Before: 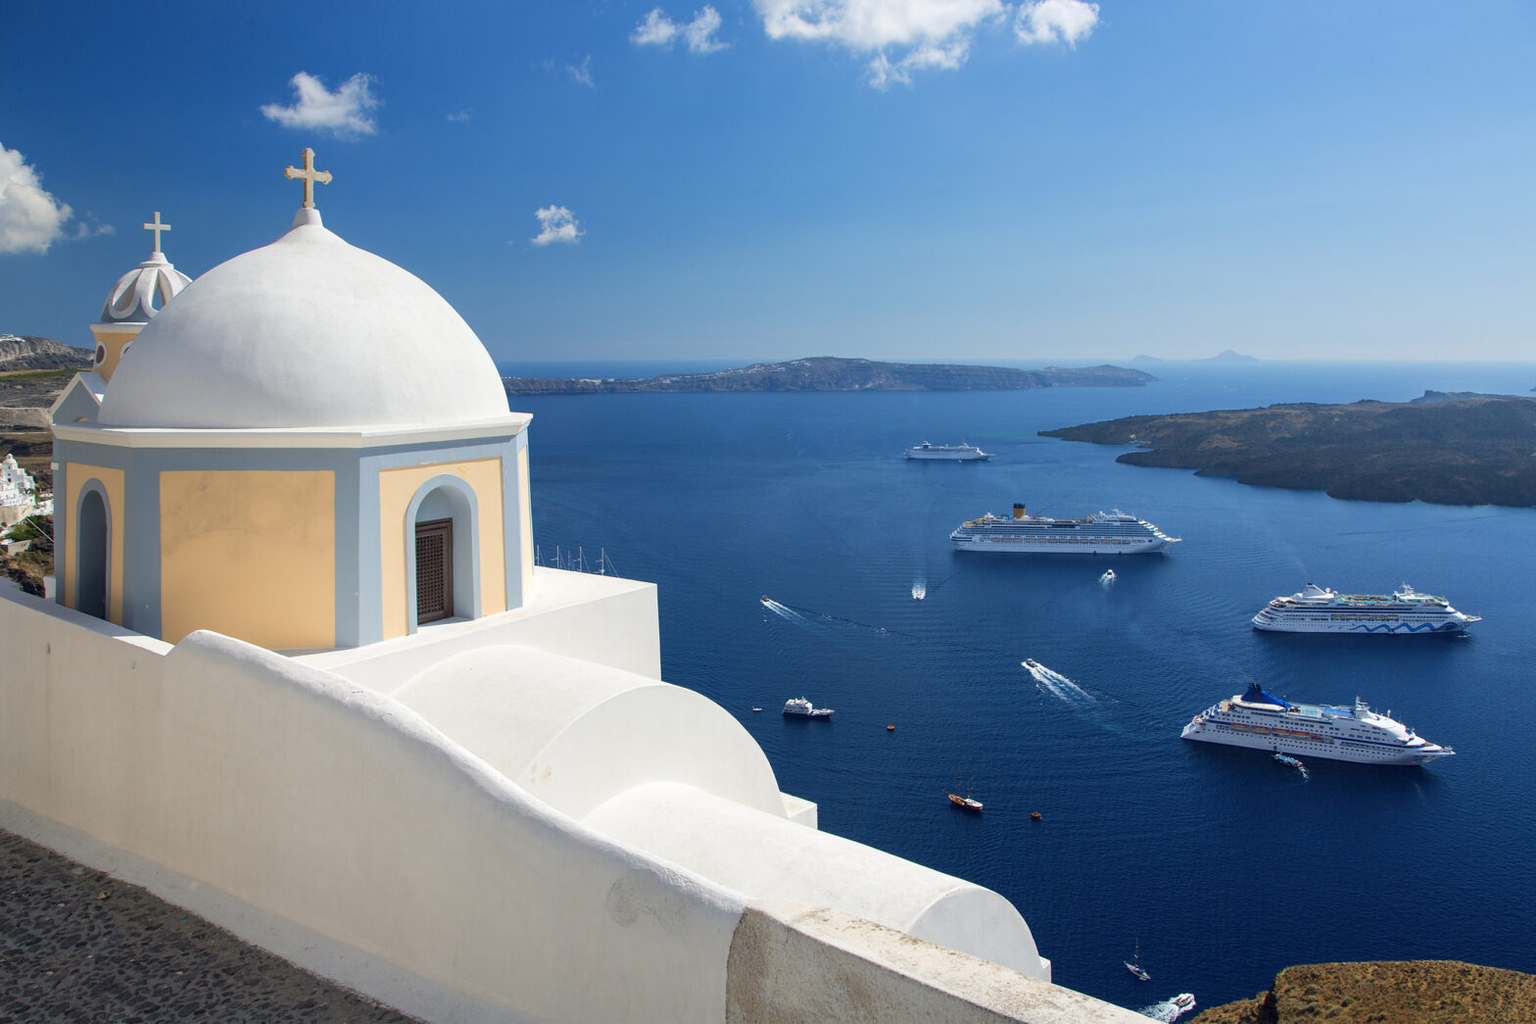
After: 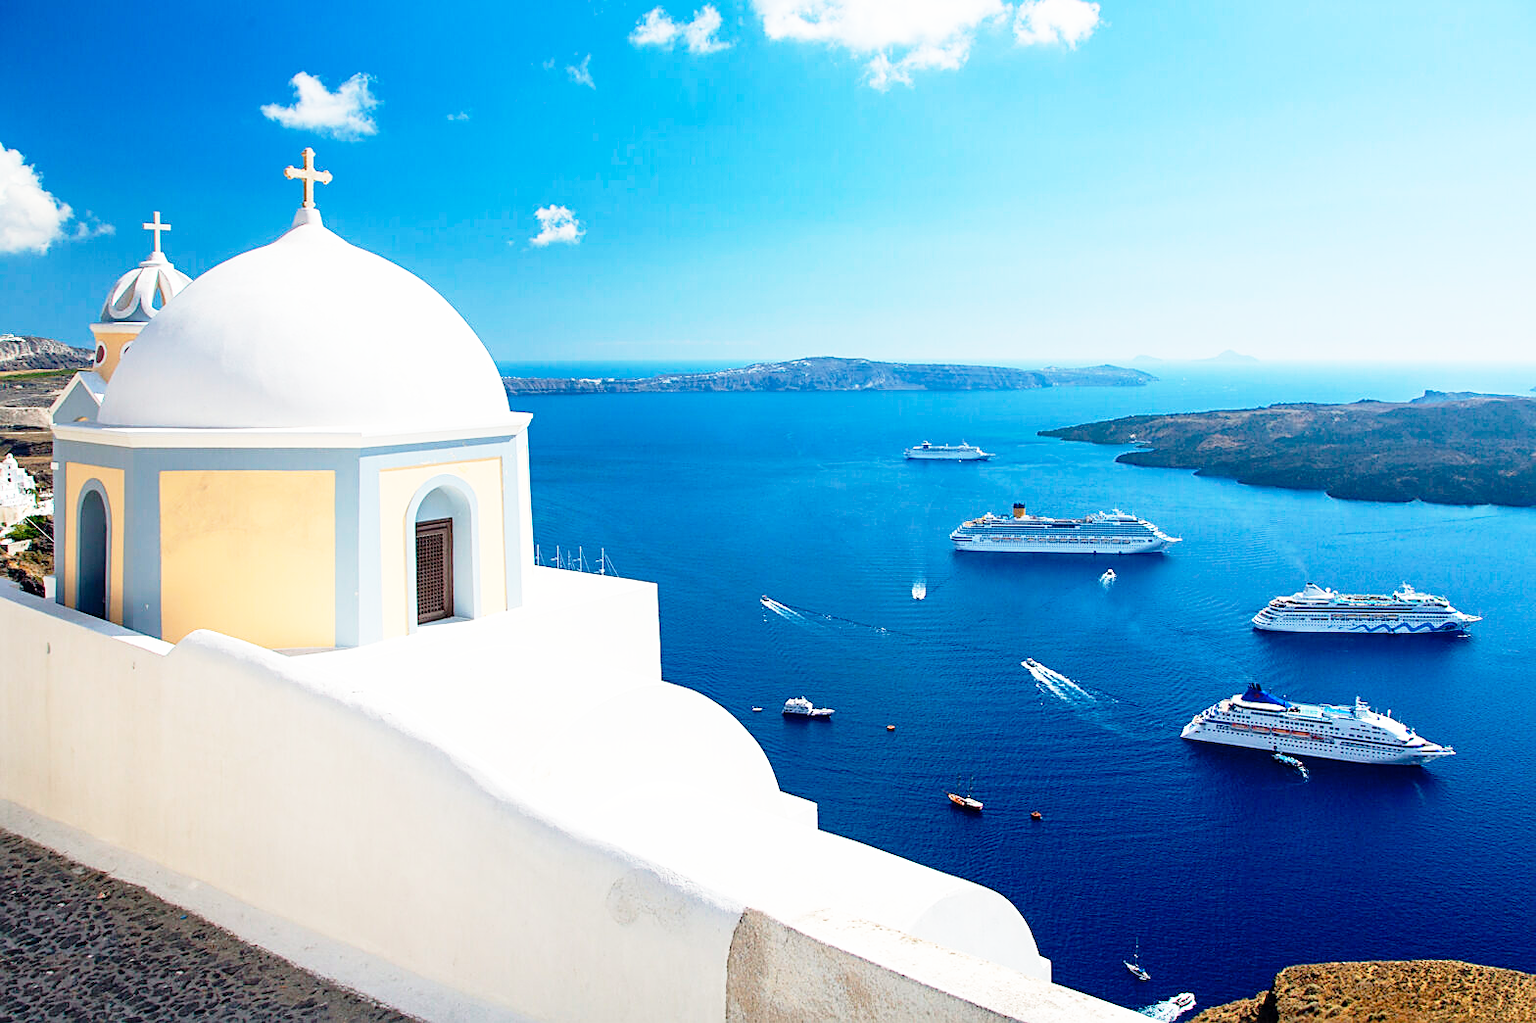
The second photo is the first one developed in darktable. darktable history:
base curve: curves: ch0 [(0, 0) (0.012, 0.01) (0.073, 0.168) (0.31, 0.711) (0.645, 0.957) (1, 1)], preserve colors none
sharpen: on, module defaults
